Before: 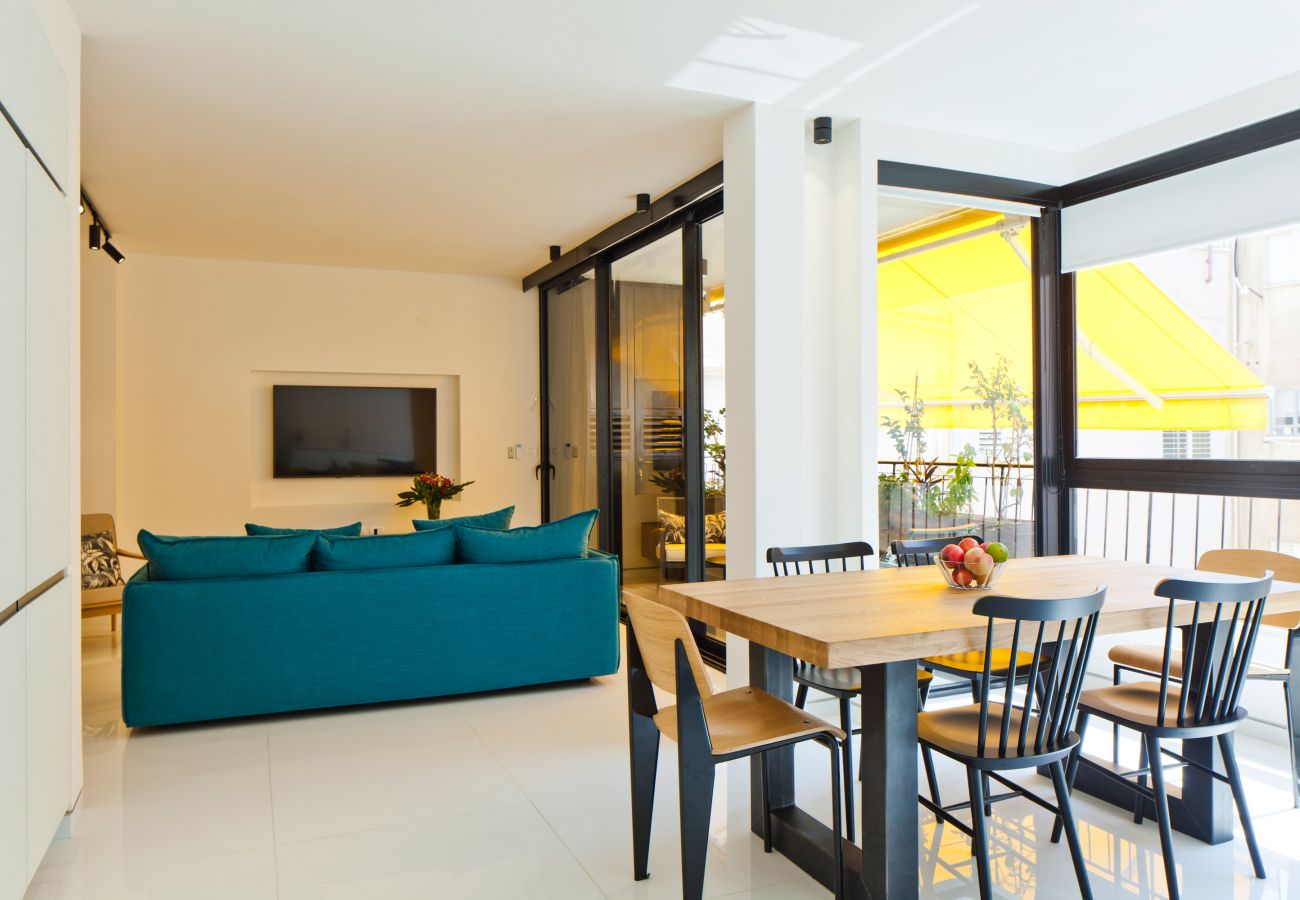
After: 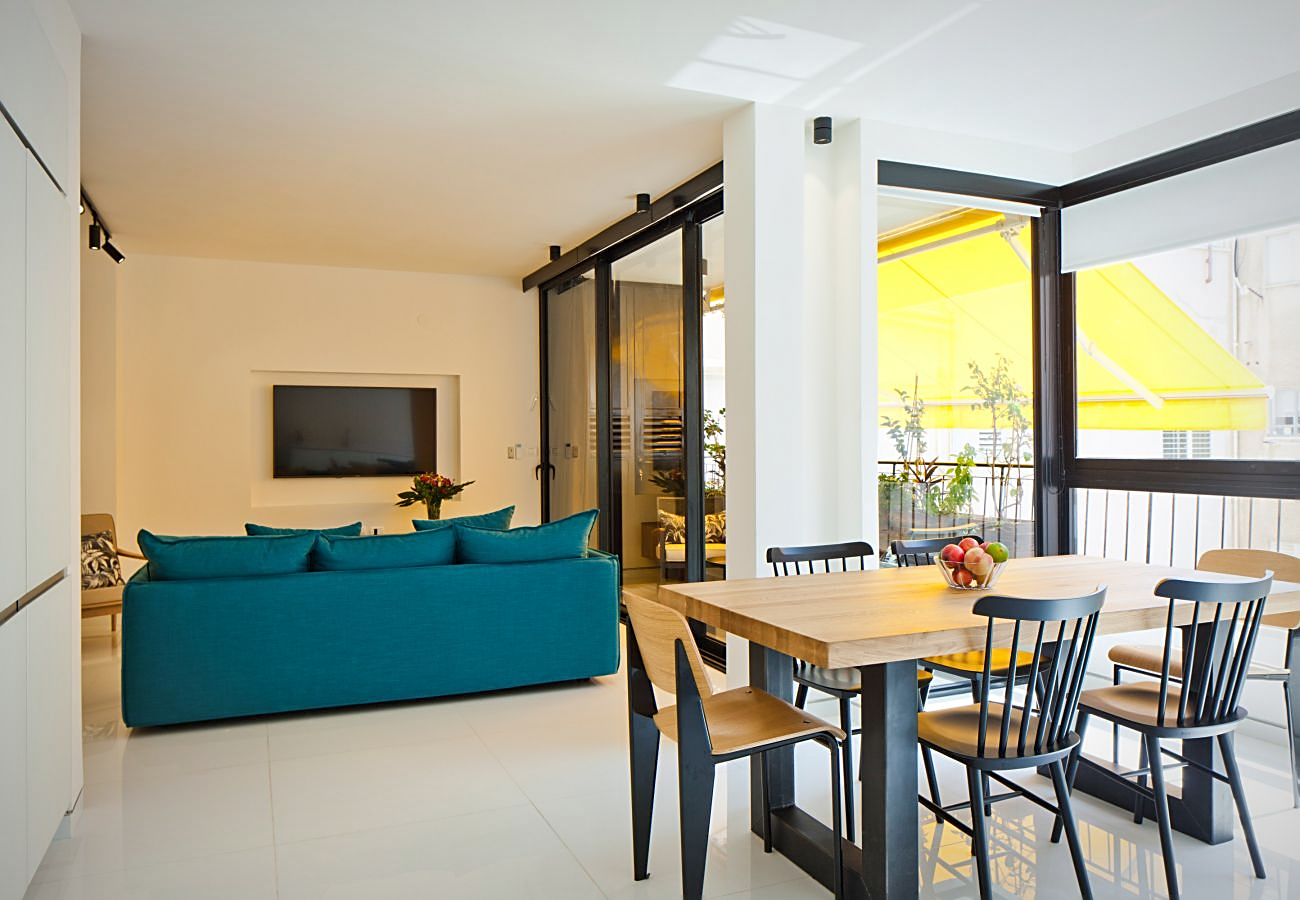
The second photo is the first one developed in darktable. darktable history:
vignetting: fall-off radius 70%, automatic ratio true
sharpen: on, module defaults
